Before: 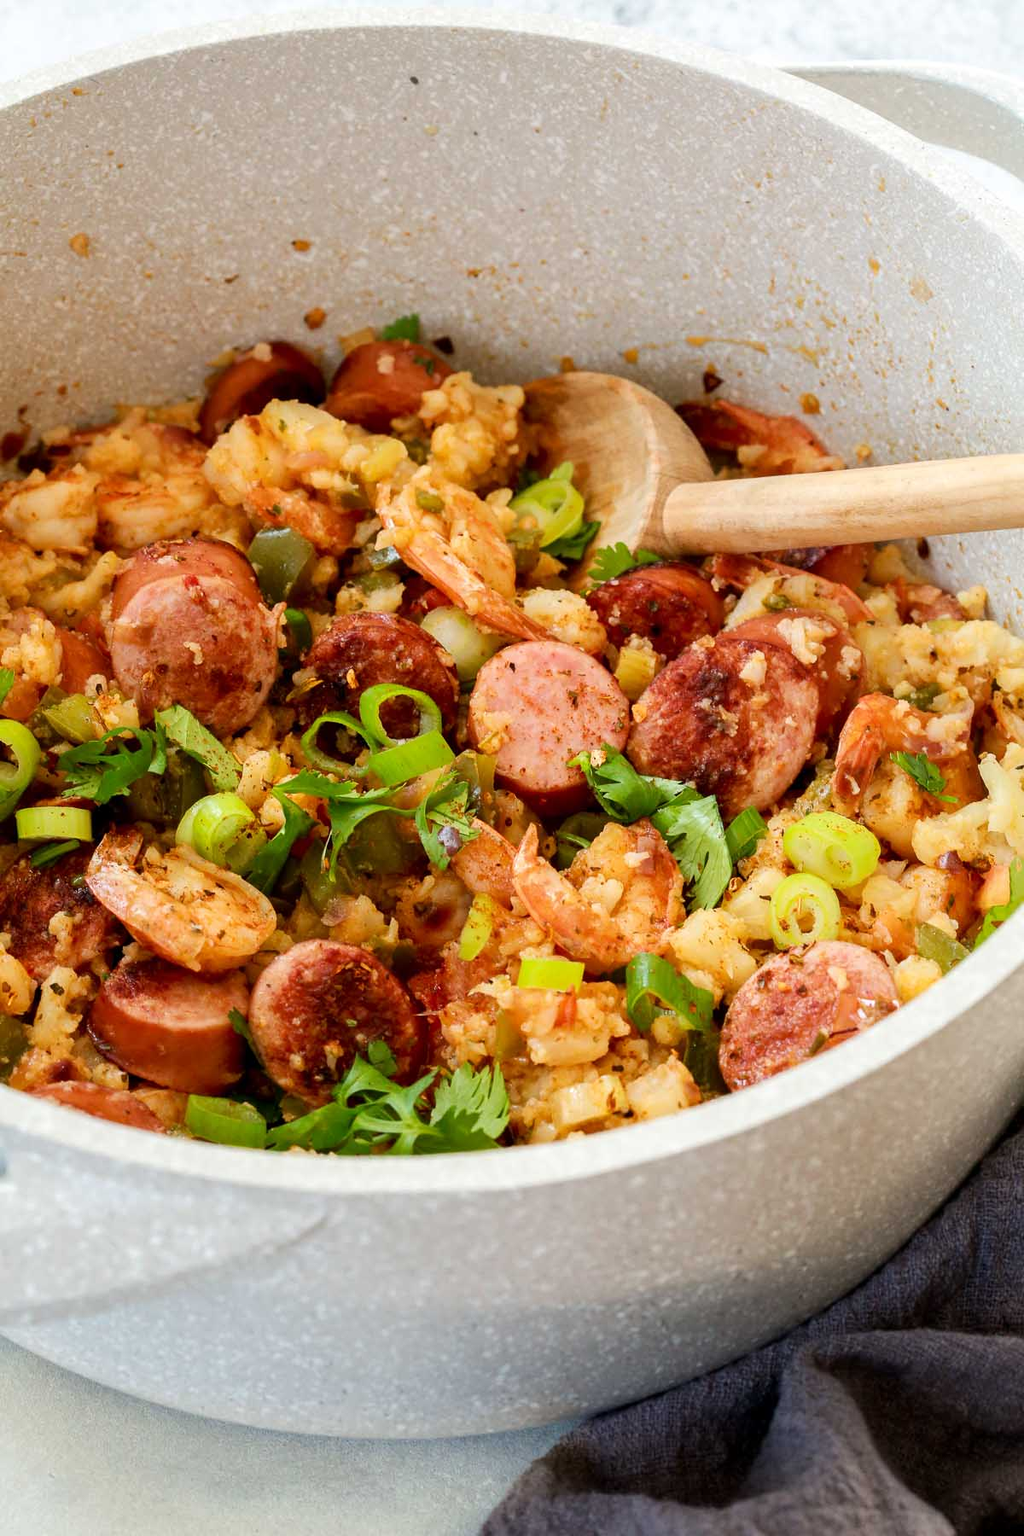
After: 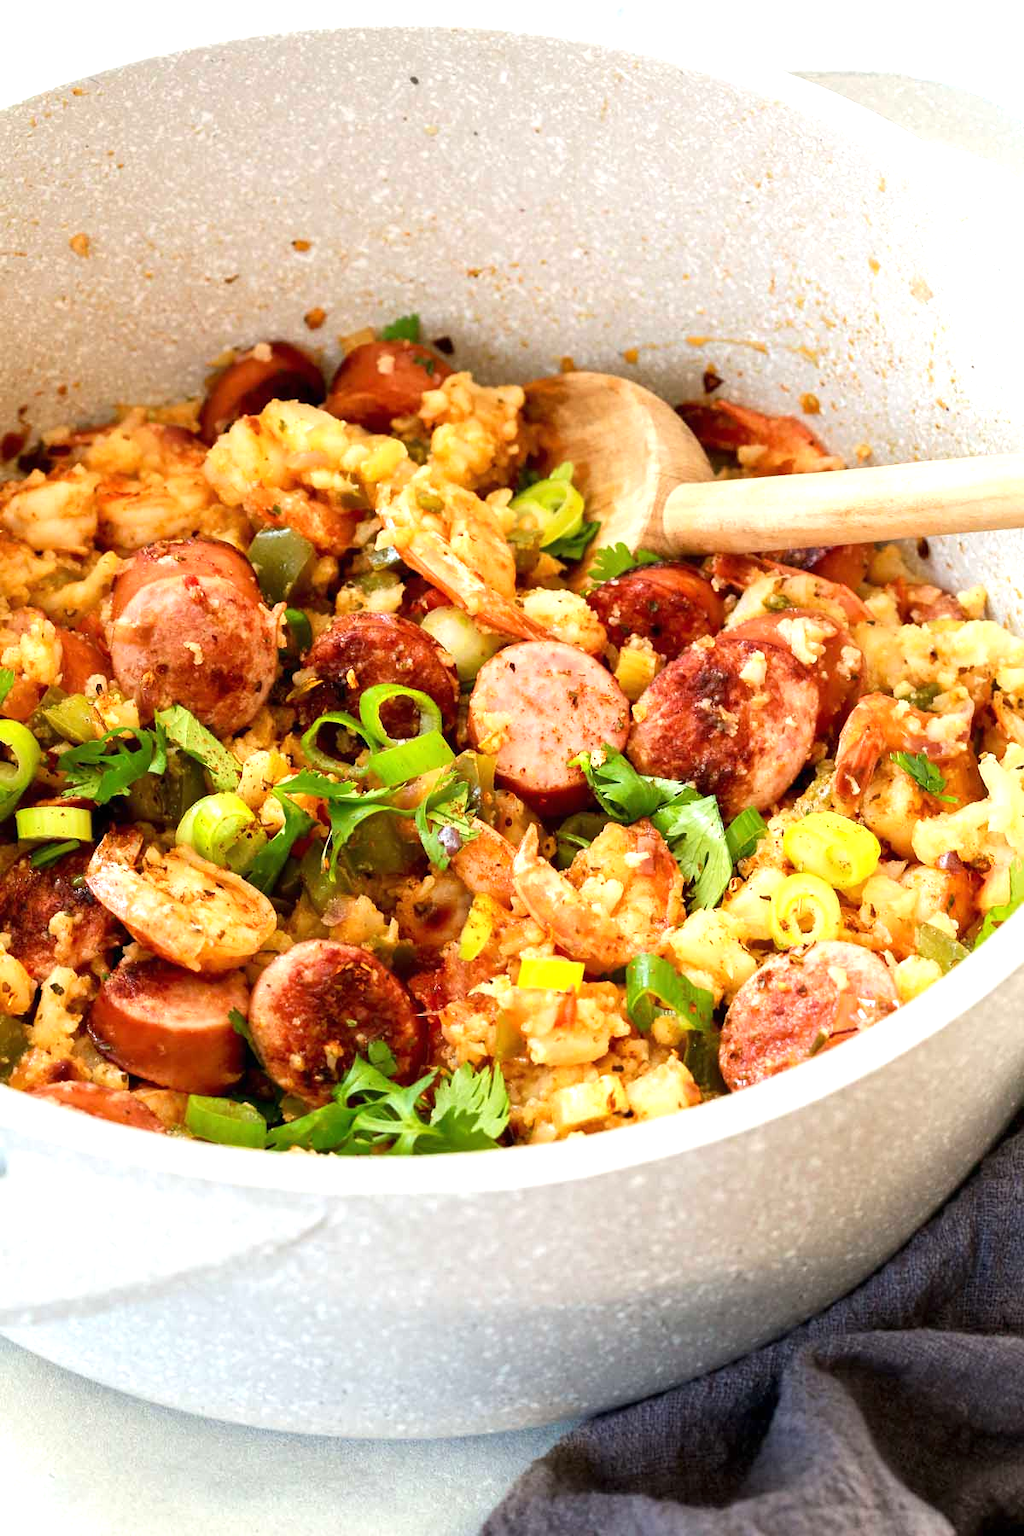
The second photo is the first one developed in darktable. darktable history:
exposure: black level correction 0, exposure 0.697 EV, compensate exposure bias true, compensate highlight preservation false
